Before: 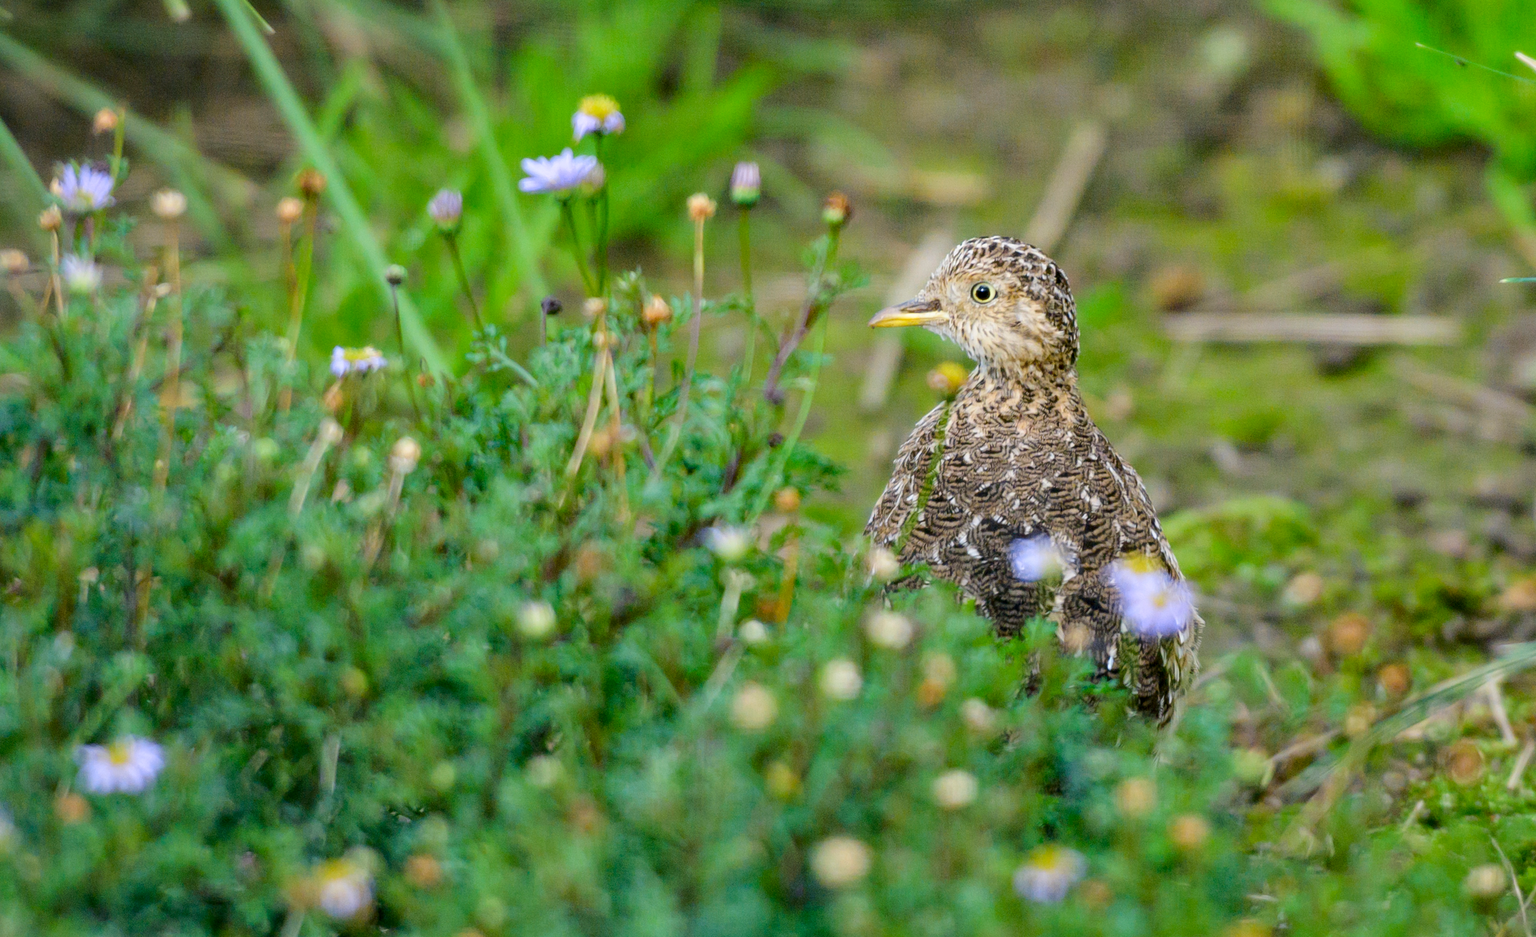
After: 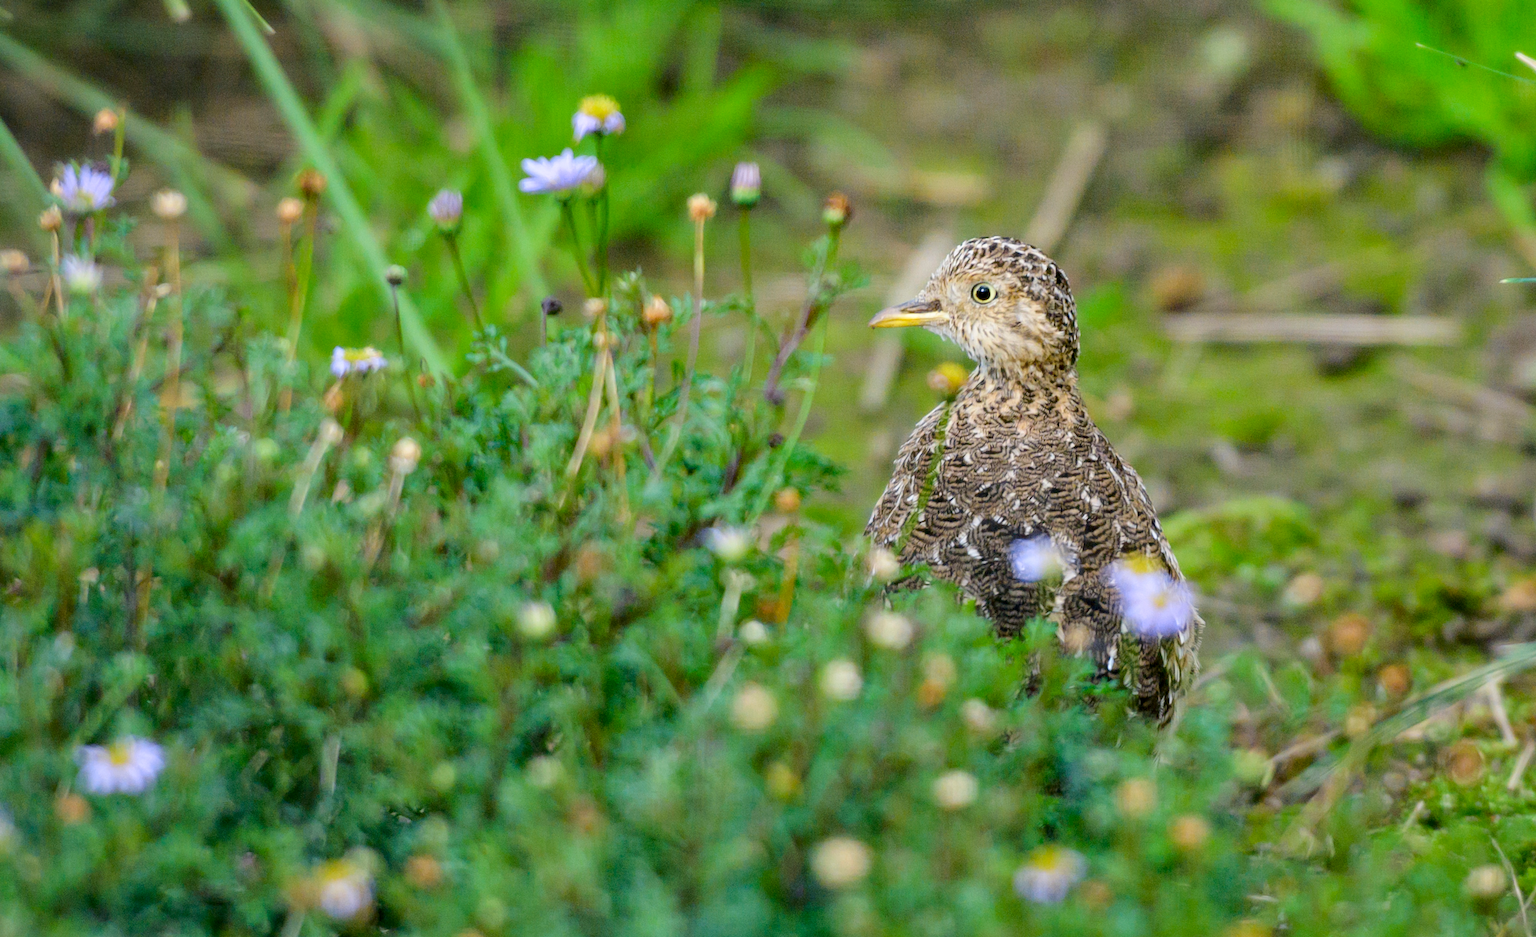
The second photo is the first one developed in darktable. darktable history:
white balance: emerald 1
exposure: exposure 0.02 EV, compensate highlight preservation false
